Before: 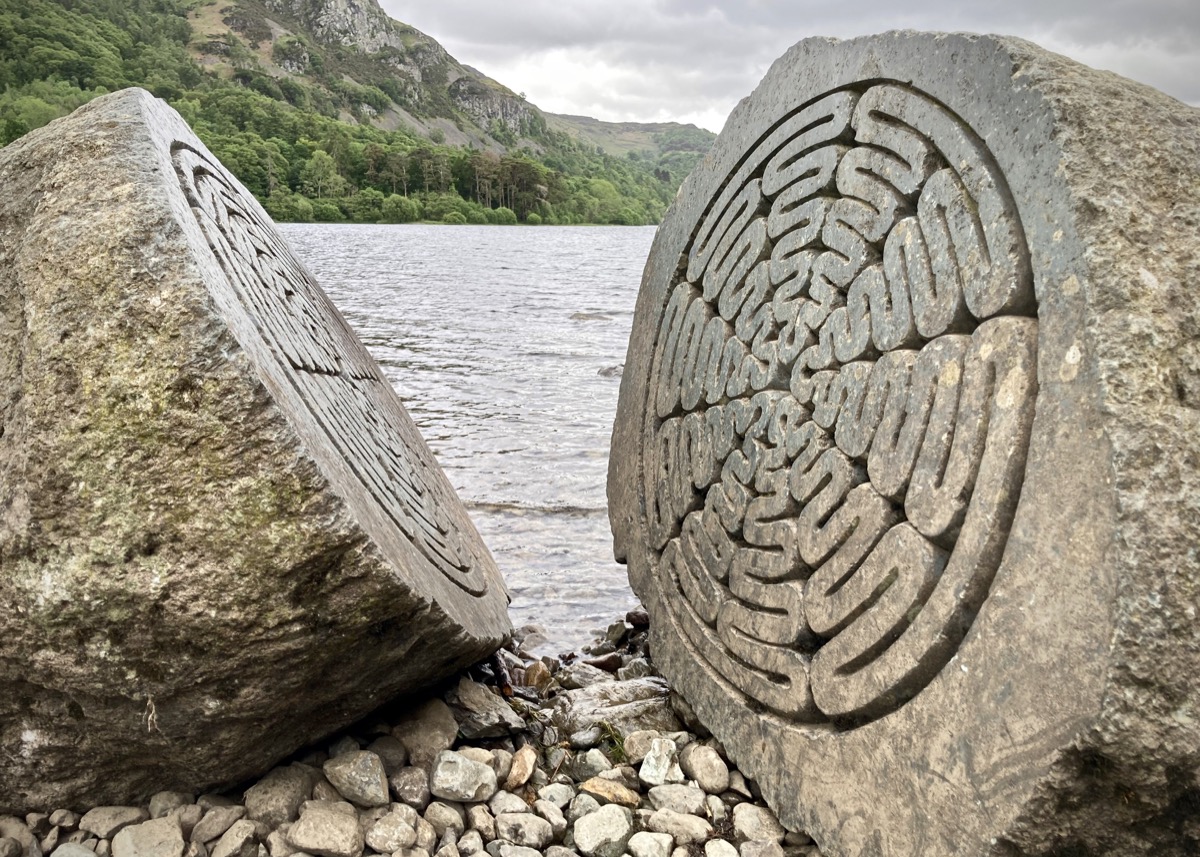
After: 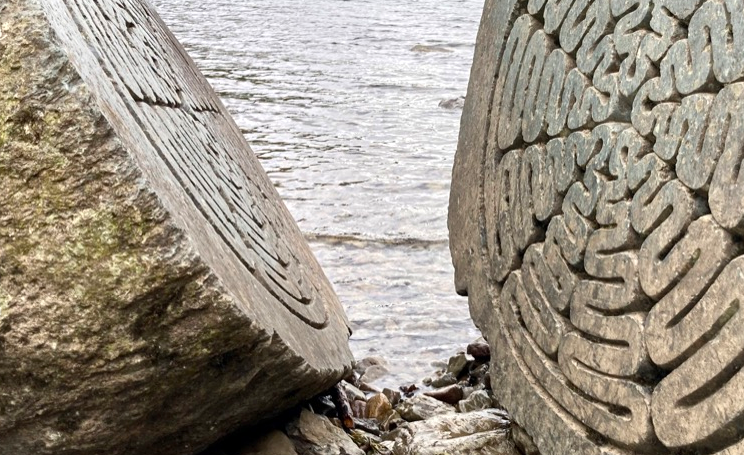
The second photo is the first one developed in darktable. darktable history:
crop: left 13.312%, top 31.28%, right 24.627%, bottom 15.582%
exposure: exposure 0.128 EV, compensate highlight preservation false
